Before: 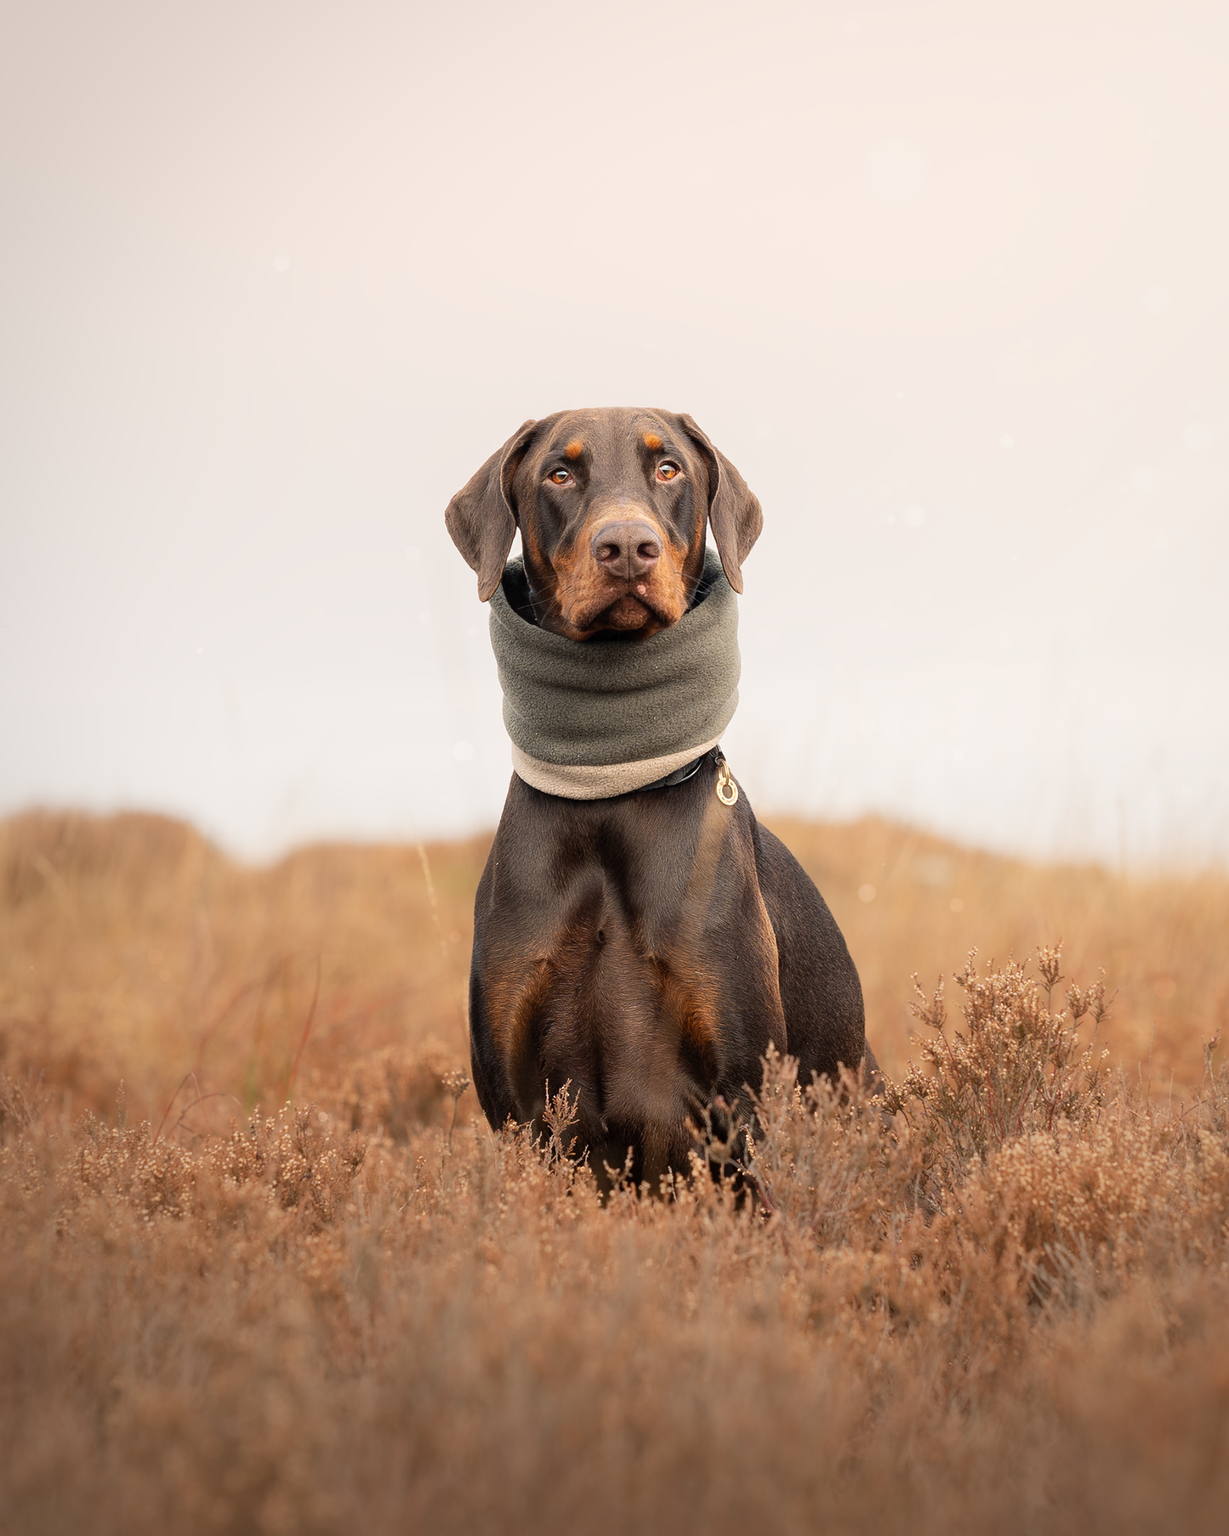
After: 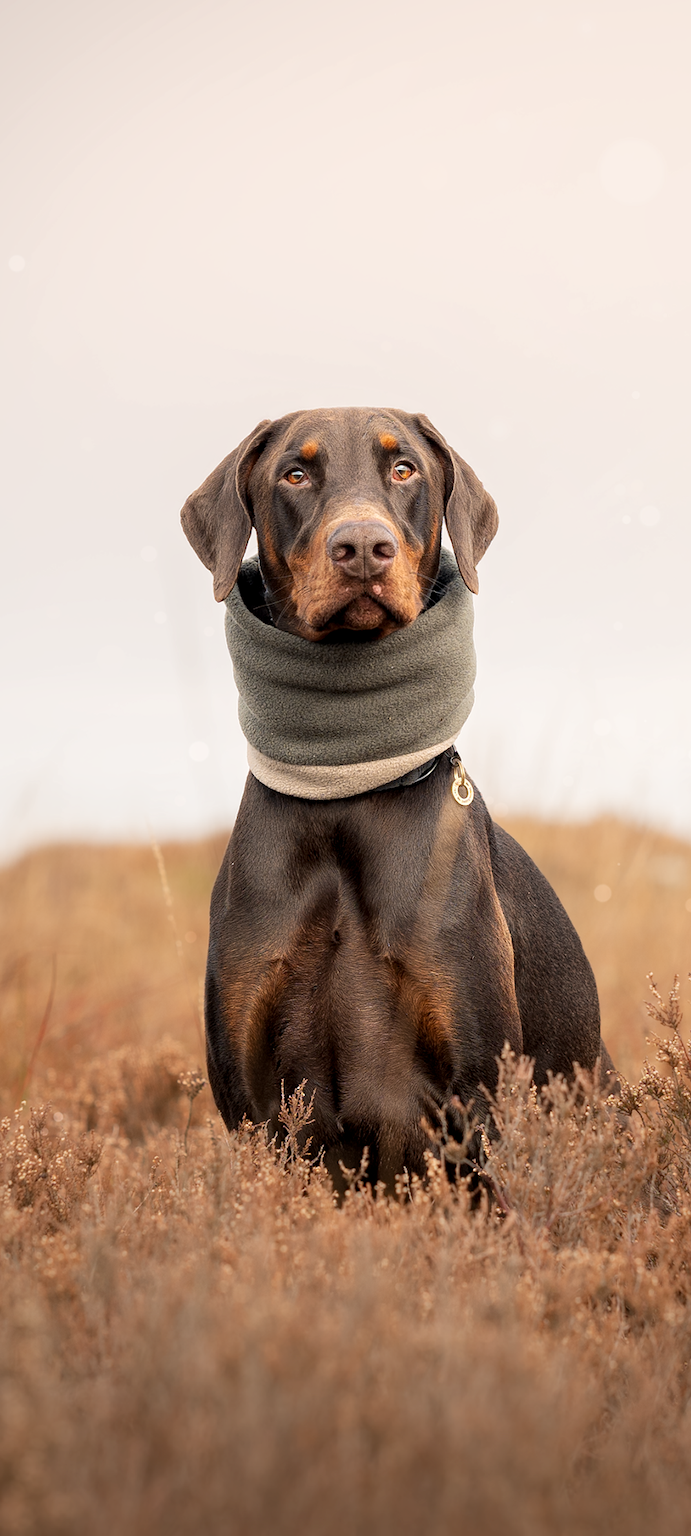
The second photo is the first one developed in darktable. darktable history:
local contrast: highlights 101%, shadows 103%, detail 131%, midtone range 0.2
crop: left 21.533%, right 22.191%
